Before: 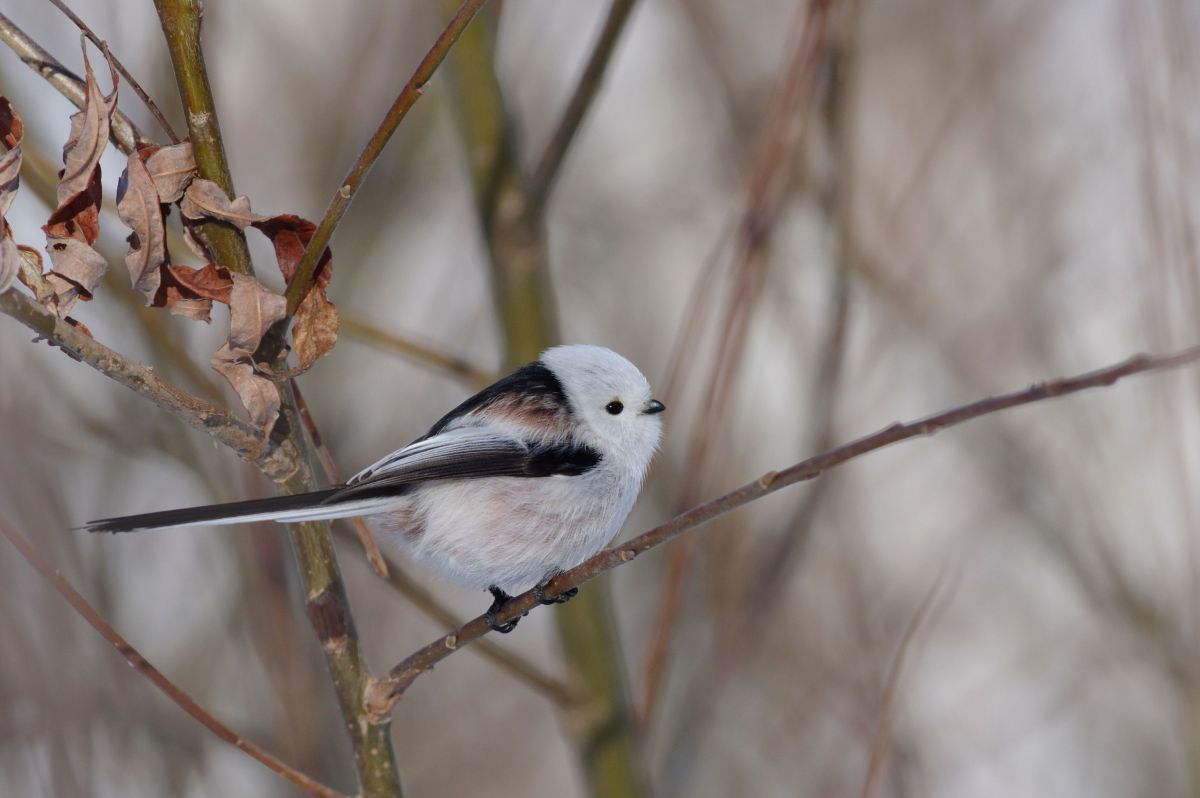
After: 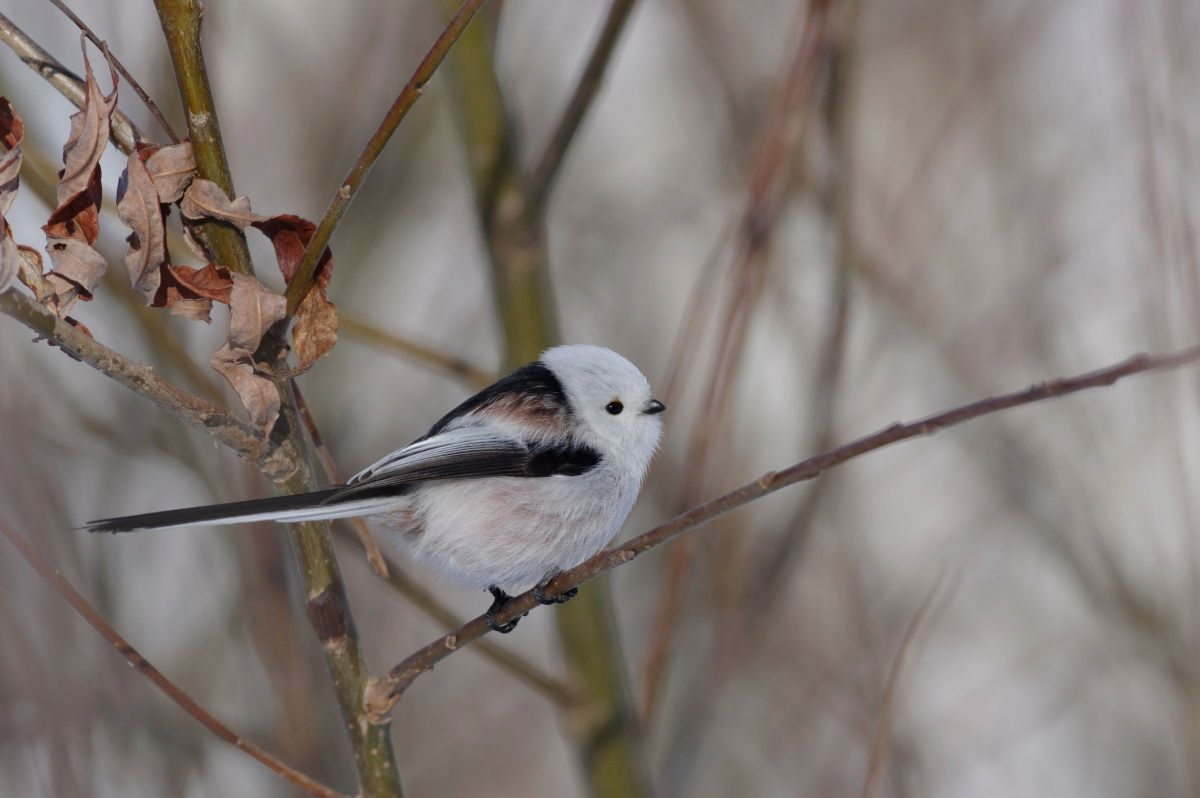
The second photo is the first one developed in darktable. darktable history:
exposure: exposure -0.147 EV, compensate highlight preservation false
